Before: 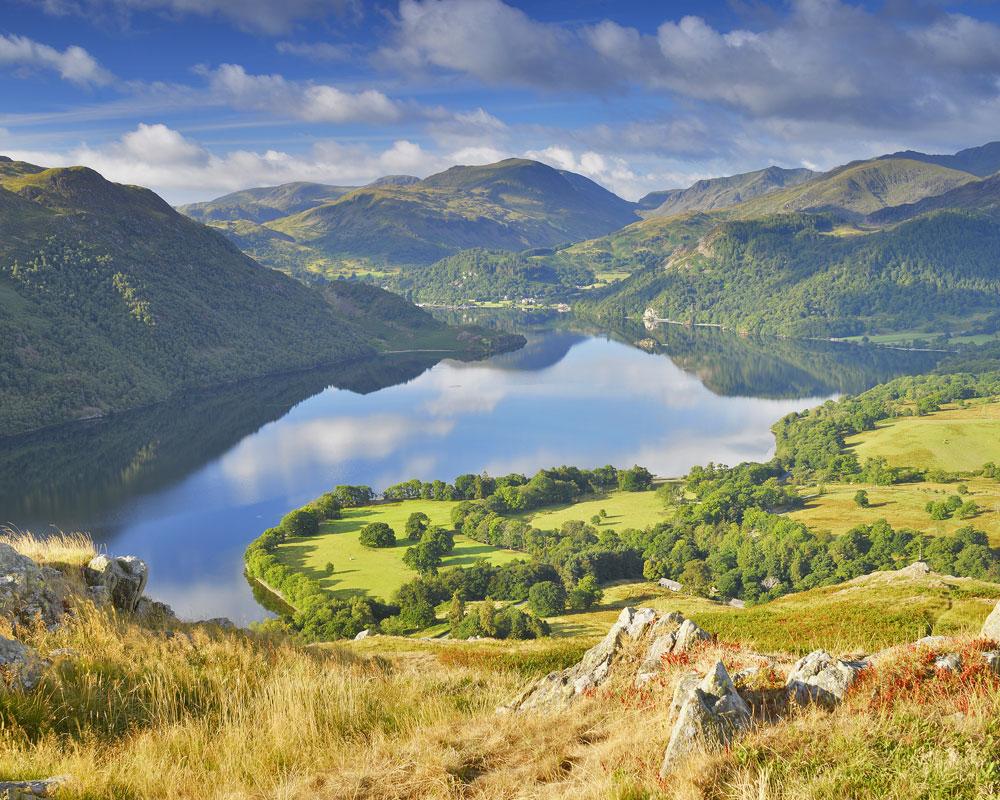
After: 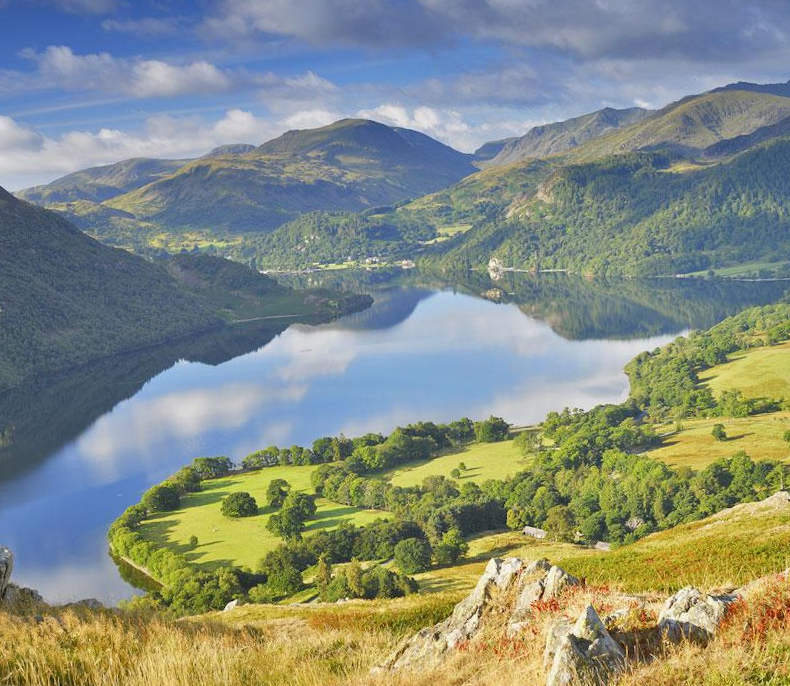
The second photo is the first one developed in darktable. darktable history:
crop: left 16.768%, top 8.653%, right 8.362%, bottom 12.485%
rotate and perspective: rotation -4.25°, automatic cropping off
